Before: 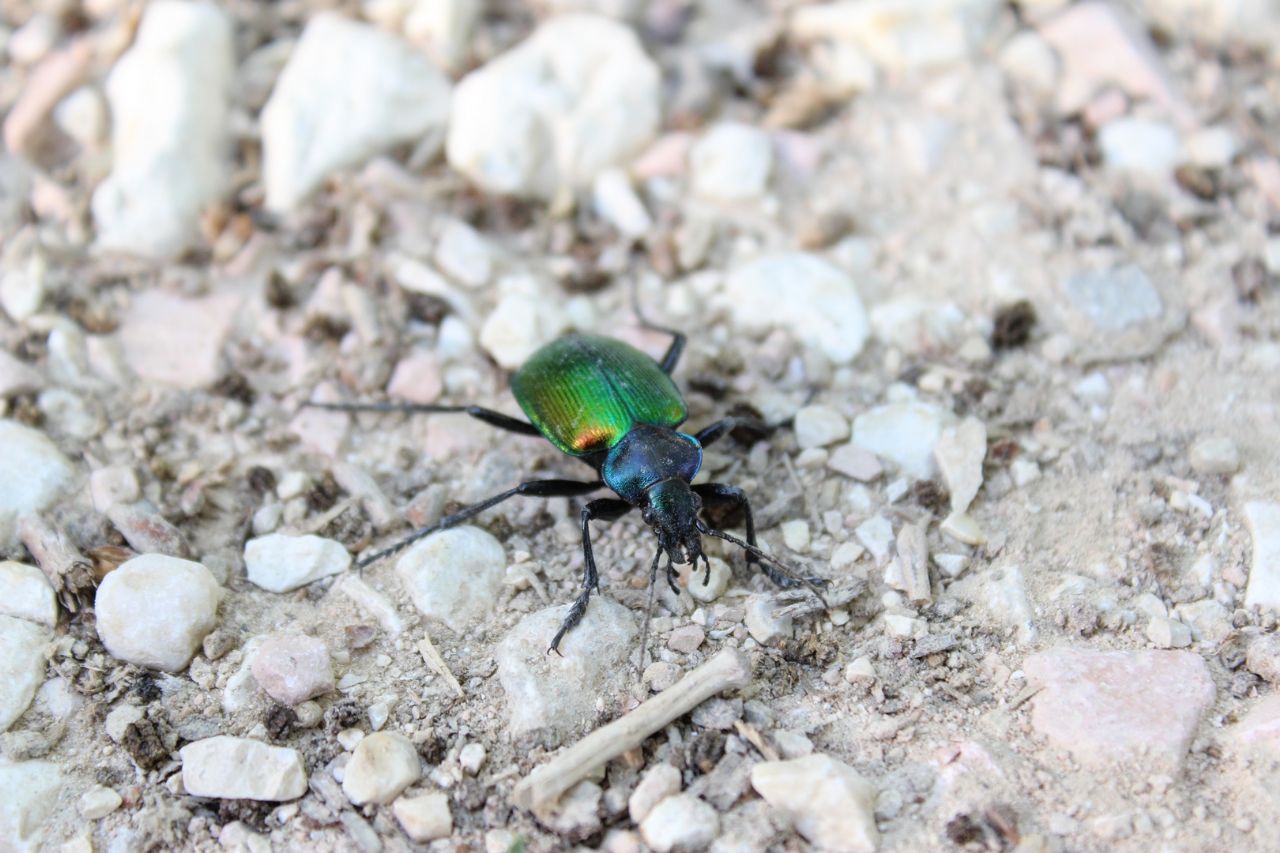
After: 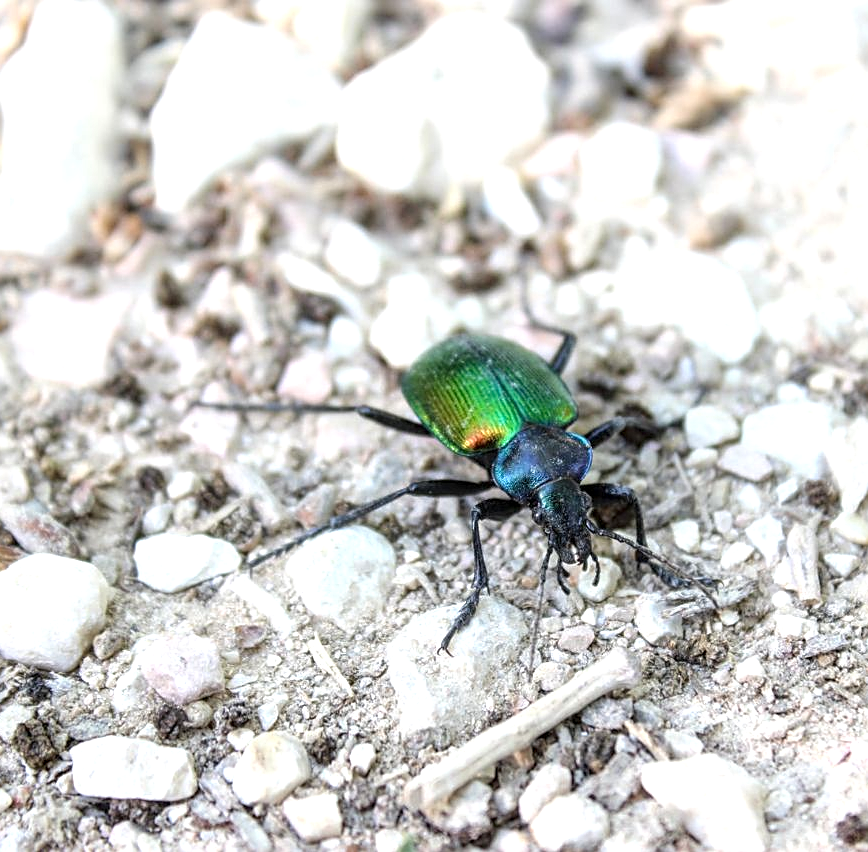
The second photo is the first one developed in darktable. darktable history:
exposure: black level correction 0, exposure 0.499 EV, compensate highlight preservation false
sharpen: amount 0.491
local contrast: detail 130%
crop and rotate: left 8.652%, right 23.492%
